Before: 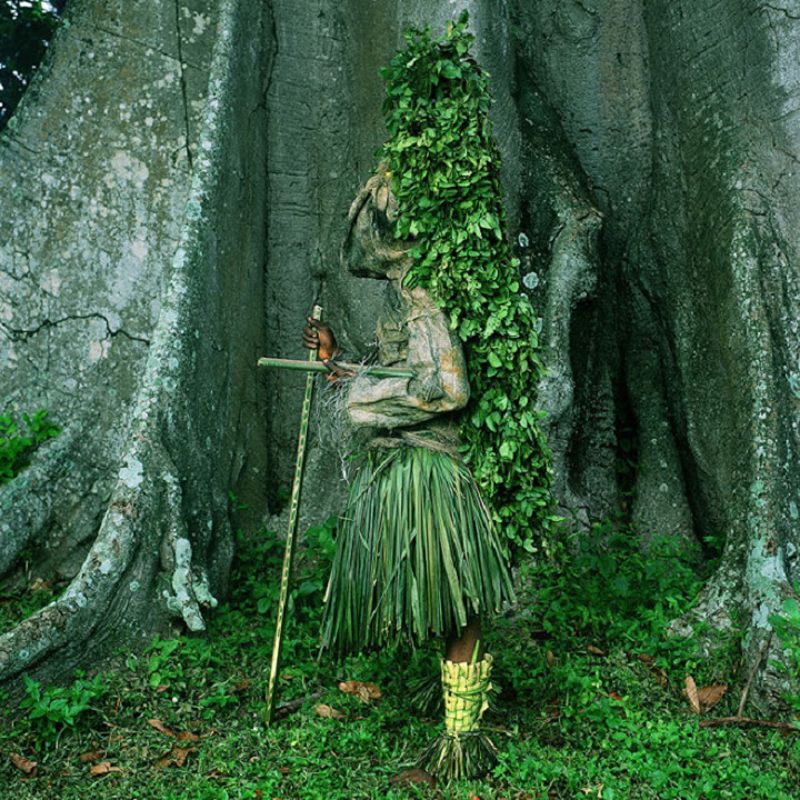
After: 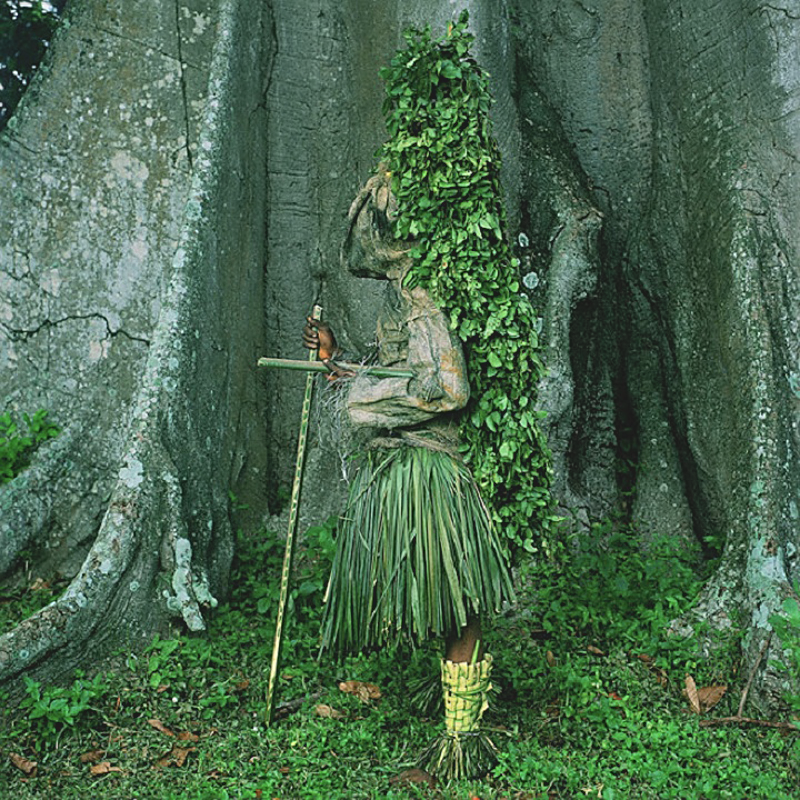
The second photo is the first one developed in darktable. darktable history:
contrast brightness saturation: contrast -0.15, brightness 0.05, saturation -0.12
sharpen: on, module defaults
